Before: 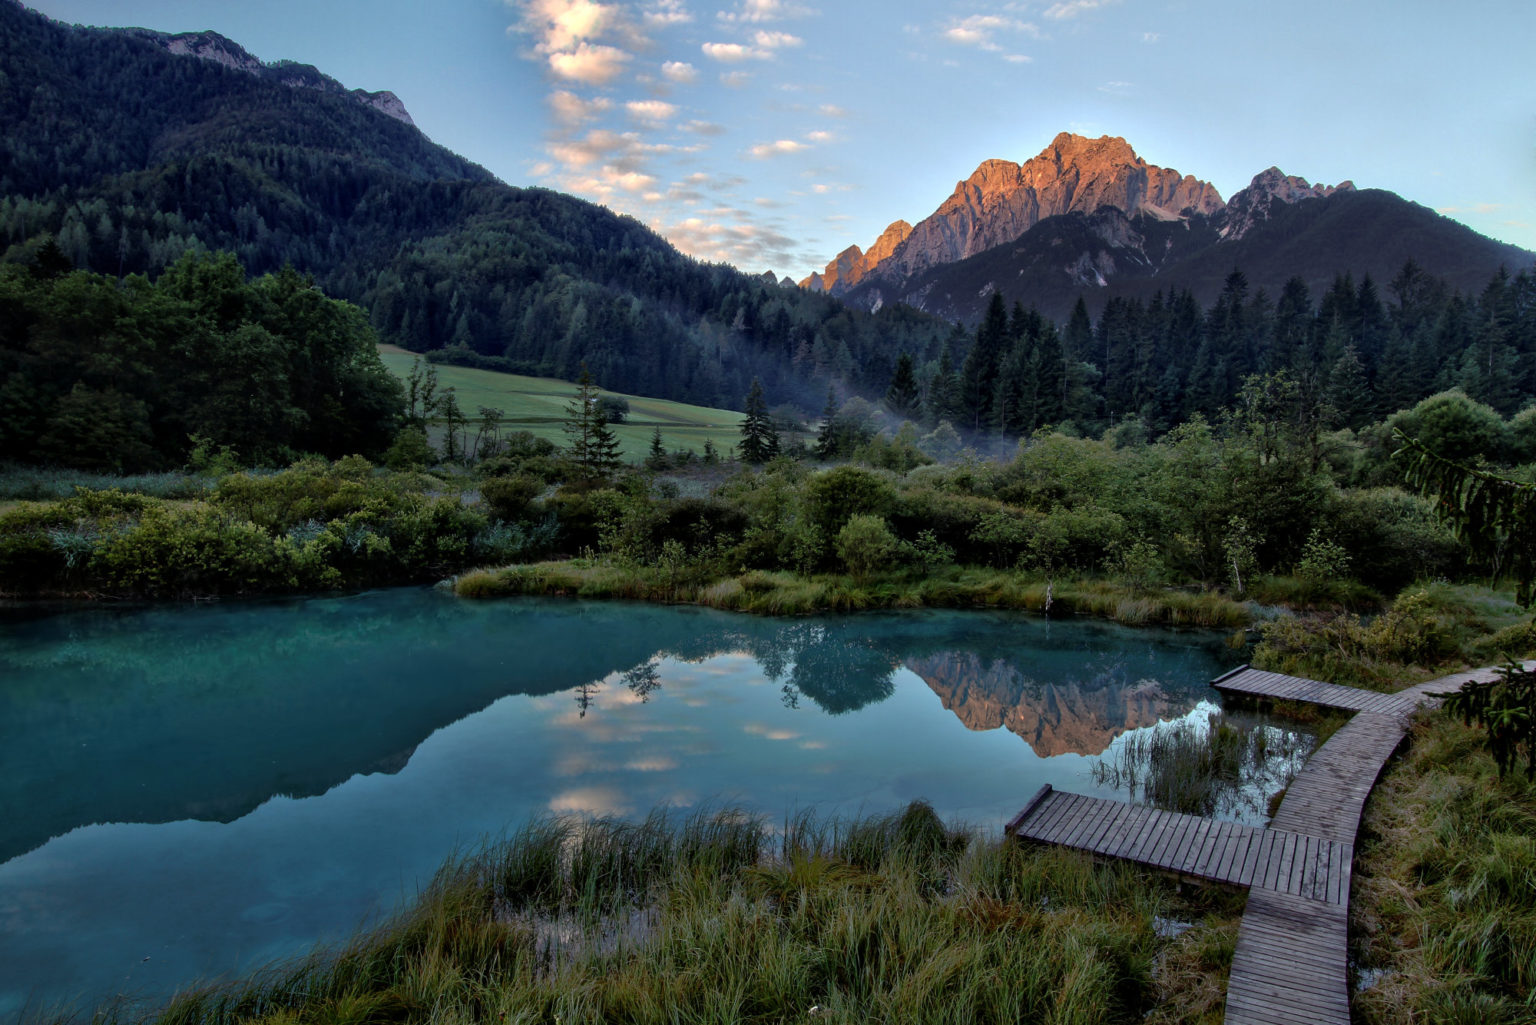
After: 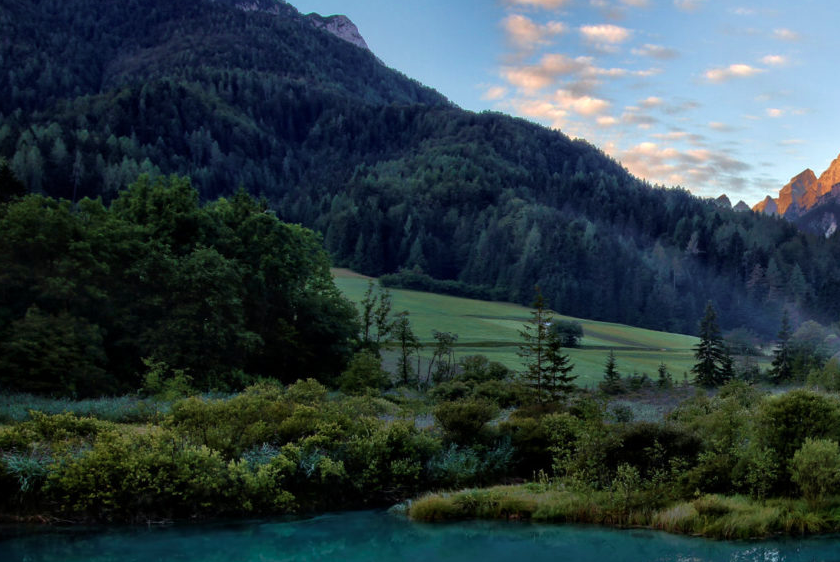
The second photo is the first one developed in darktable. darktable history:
crop and rotate: left 3.047%, top 7.509%, right 42.236%, bottom 37.598%
velvia: on, module defaults
